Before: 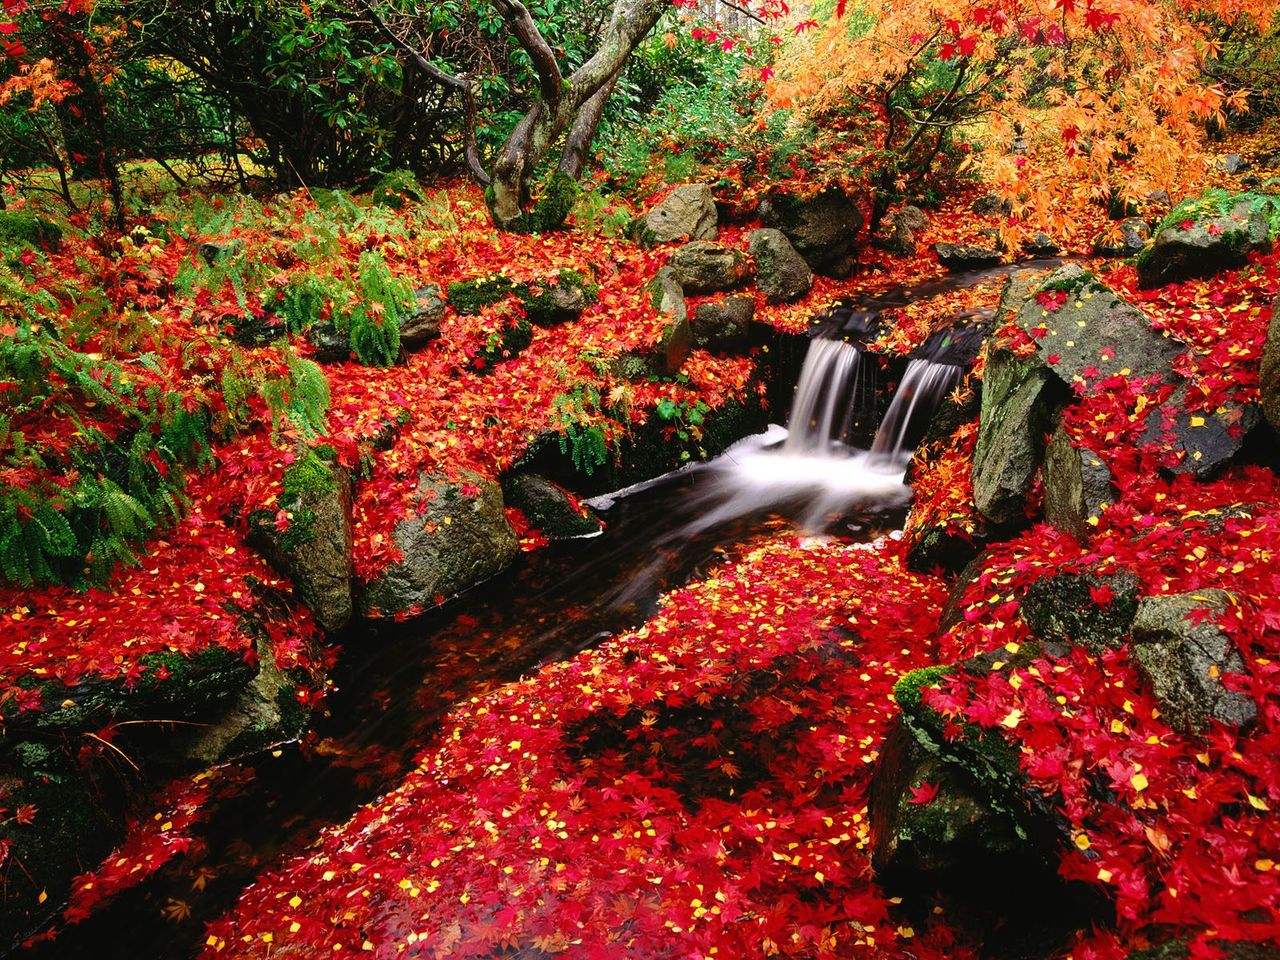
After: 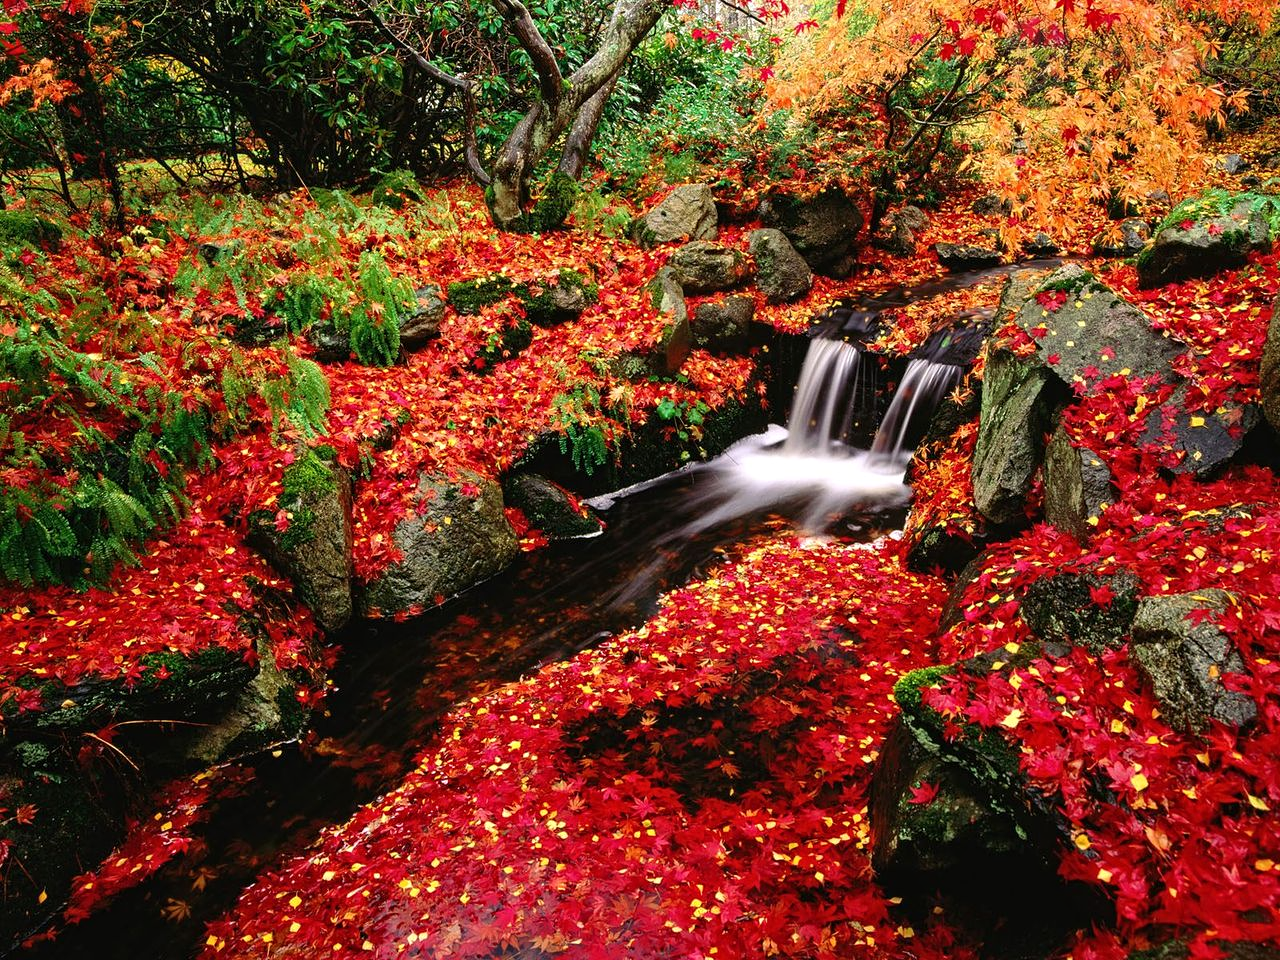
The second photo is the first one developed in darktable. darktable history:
contrast equalizer: octaves 7, y [[0.502, 0.505, 0.512, 0.529, 0.564, 0.588], [0.5 ×6], [0.502, 0.505, 0.512, 0.529, 0.564, 0.588], [0, 0.001, 0.001, 0.004, 0.008, 0.011], [0, 0.001, 0.001, 0.004, 0.008, 0.011]], mix 0.591
